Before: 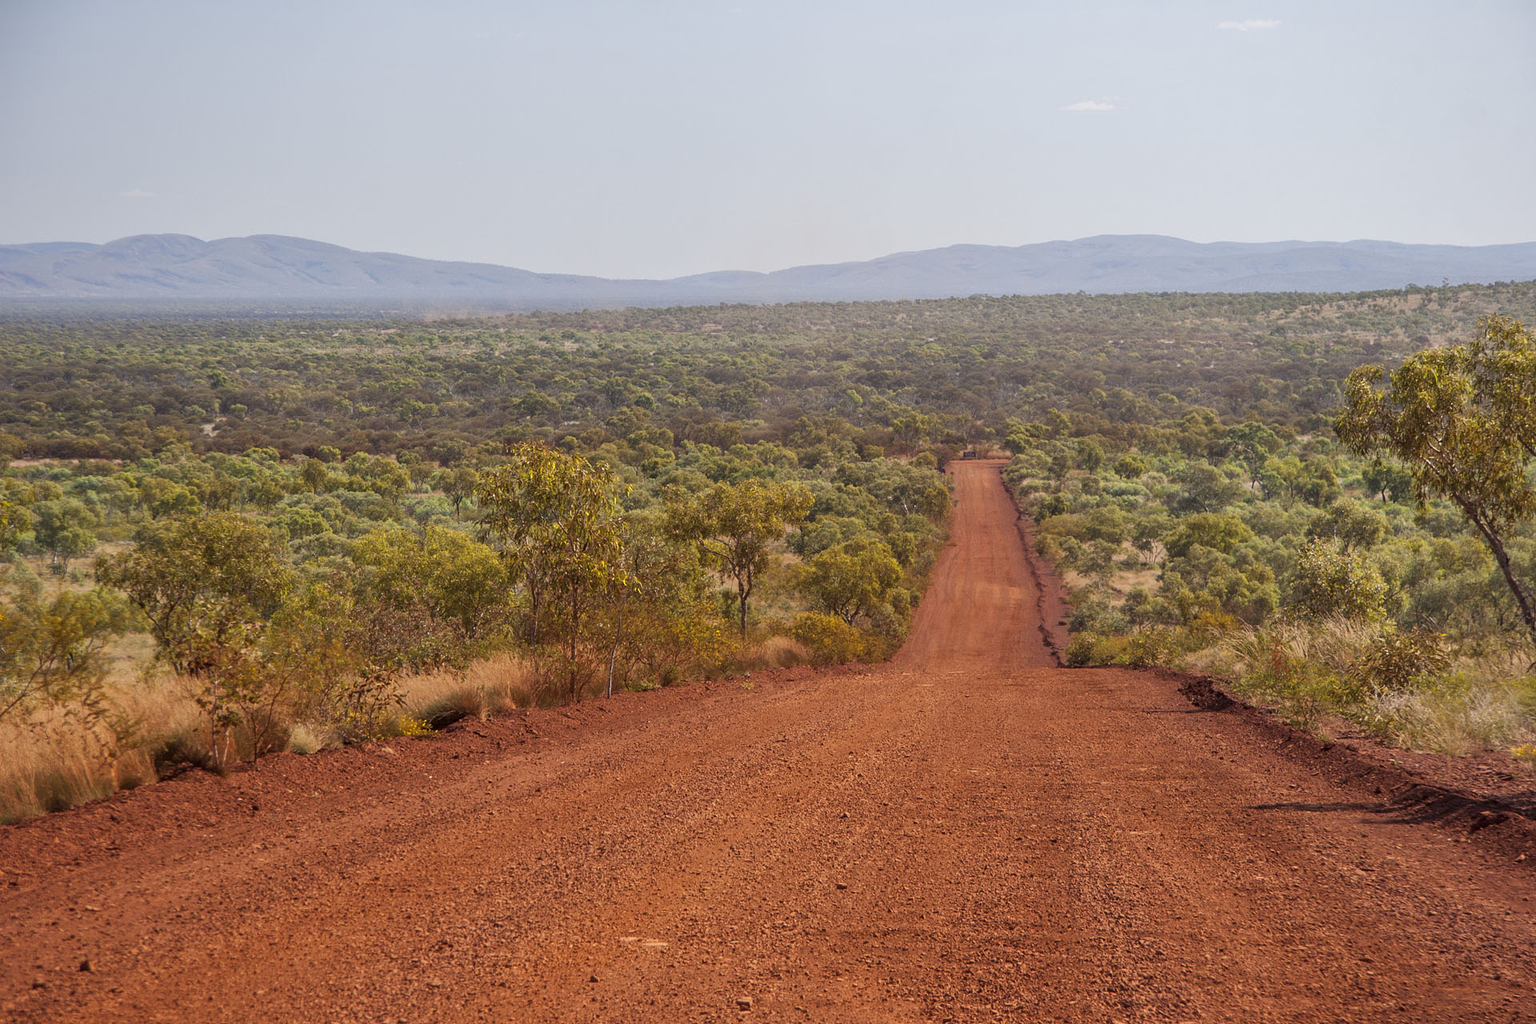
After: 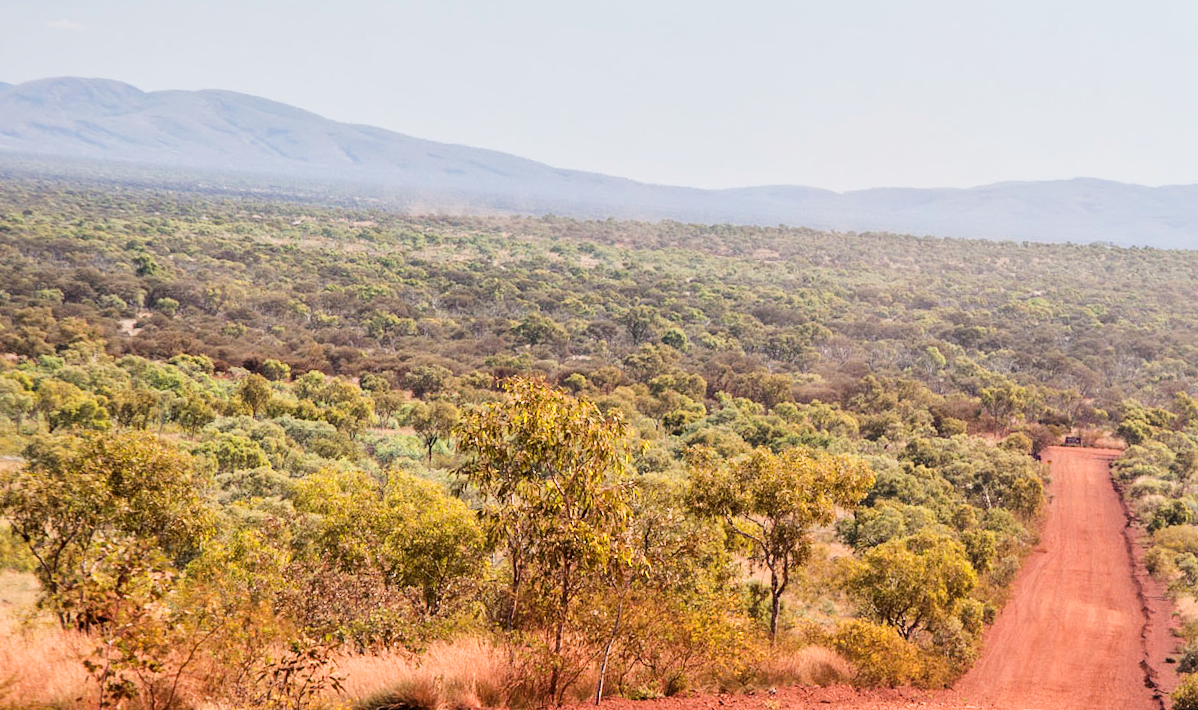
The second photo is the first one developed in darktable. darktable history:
local contrast: mode bilateral grid, contrast 20, coarseness 50, detail 120%, midtone range 0.2
crop and rotate: angle -4.99°, left 2.122%, top 6.945%, right 27.566%, bottom 30.519%
exposure: exposure 1.061 EV, compensate highlight preservation false
graduated density: rotation 5.63°, offset 76.9
tone equalizer: -8 EV -0.75 EV, -7 EV -0.7 EV, -6 EV -0.6 EV, -5 EV -0.4 EV, -3 EV 0.4 EV, -2 EV 0.6 EV, -1 EV 0.7 EV, +0 EV 0.75 EV, edges refinement/feathering 500, mask exposure compensation -1.57 EV, preserve details no
filmic rgb: black relative exposure -7.65 EV, white relative exposure 4.56 EV, hardness 3.61
